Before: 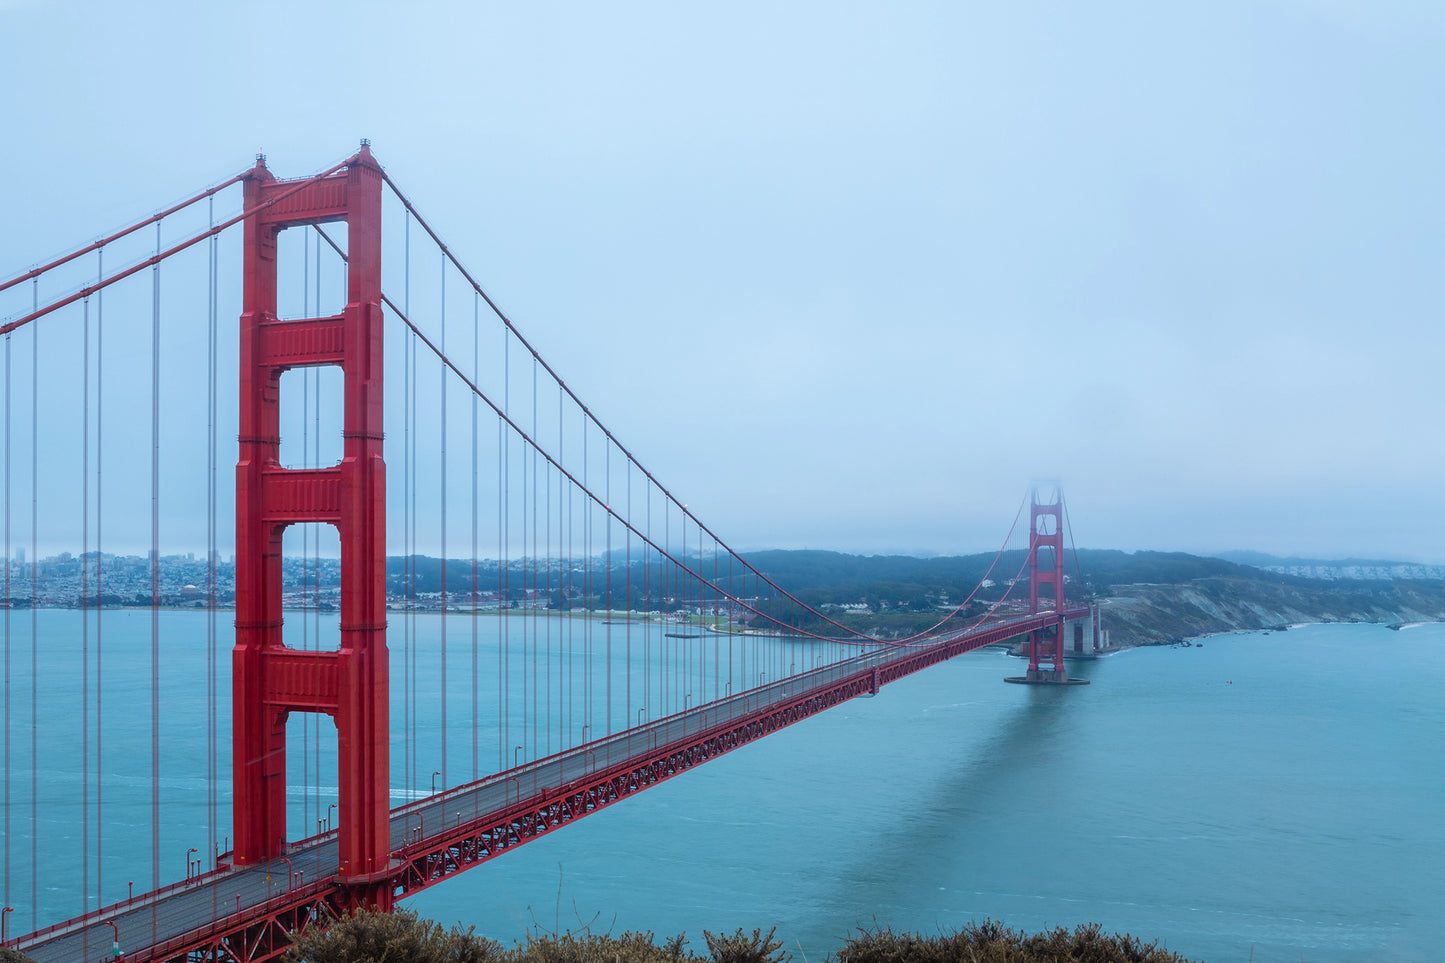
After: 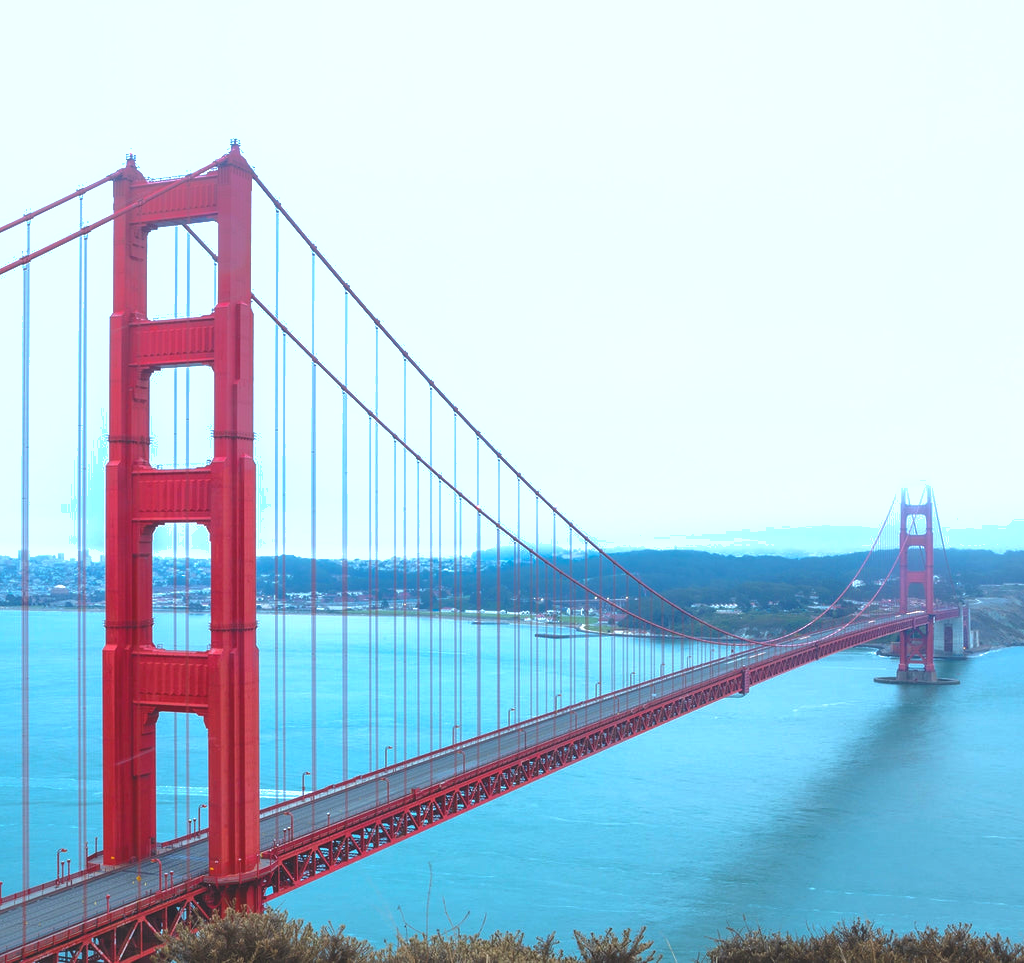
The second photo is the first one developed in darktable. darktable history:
exposure: black level correction -0.005, exposure 1.004 EV, compensate highlight preservation false
crop and rotate: left 9.047%, right 20.087%
shadows and highlights: on, module defaults
